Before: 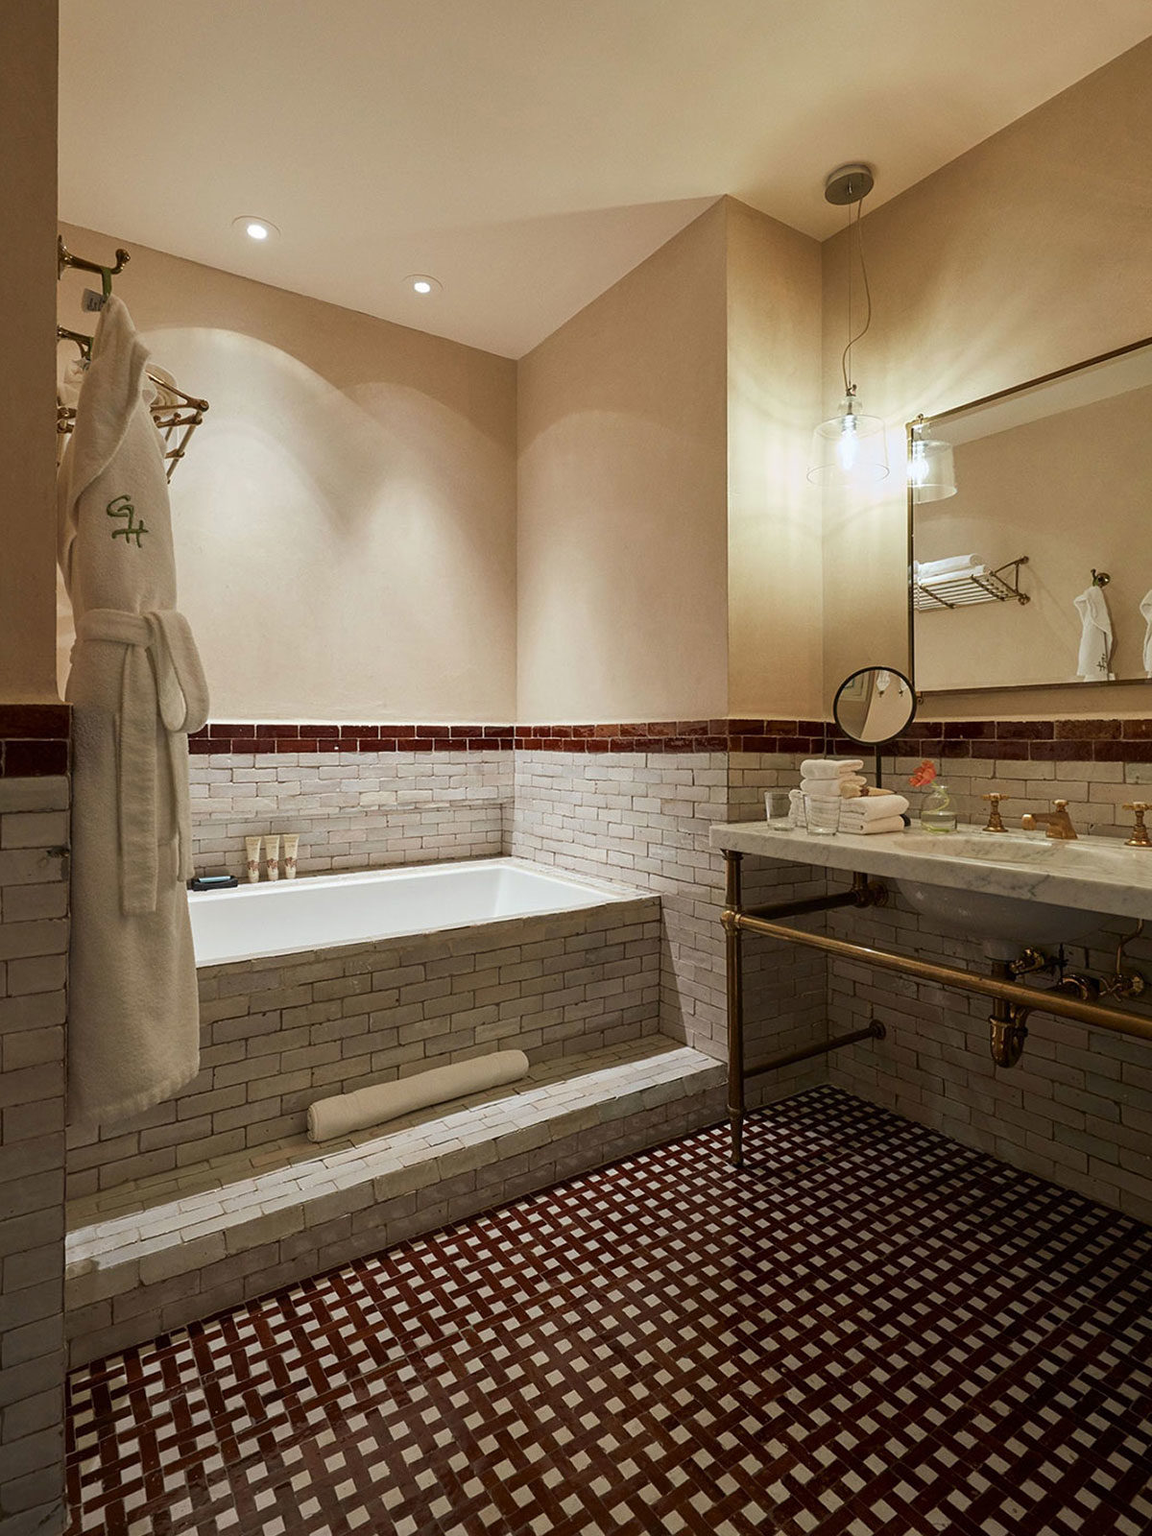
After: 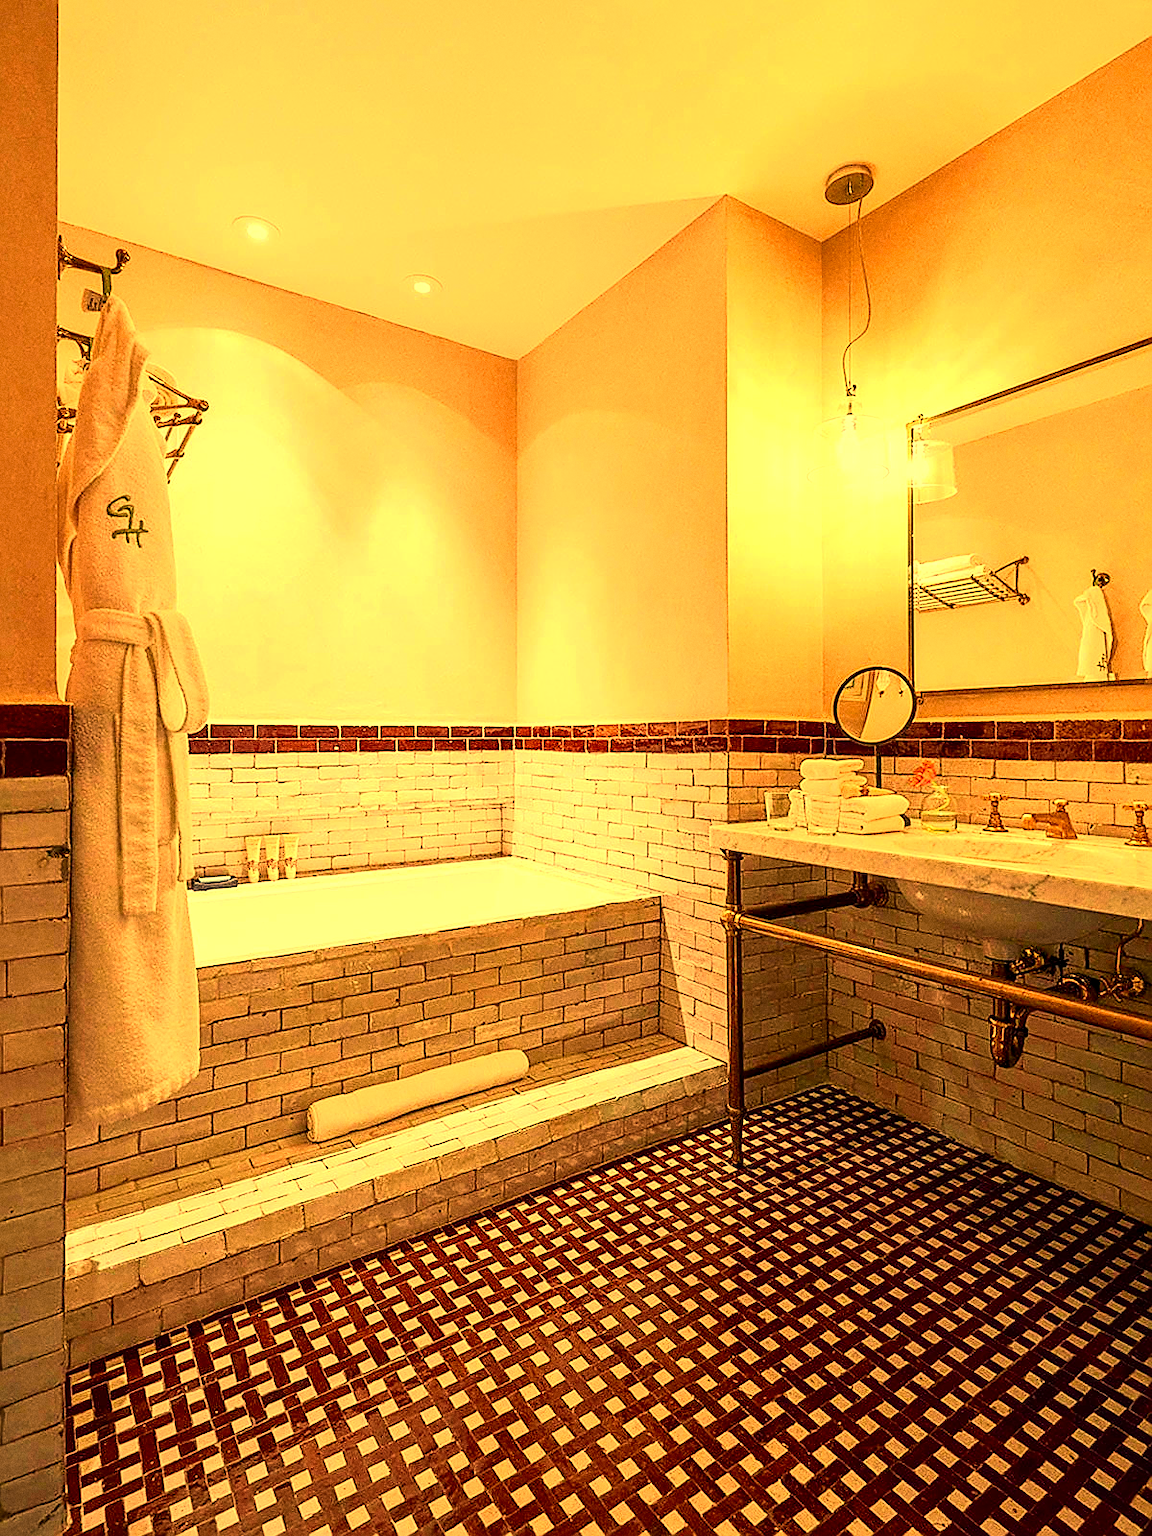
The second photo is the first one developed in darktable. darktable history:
color correction: highlights a* 15, highlights b* 31.55
grain: coarseness 0.09 ISO
tone curve: curves: ch0 [(0, 0) (0.051, 0.027) (0.096, 0.071) (0.241, 0.247) (0.455, 0.52) (0.594, 0.692) (0.715, 0.845) (0.84, 0.936) (1, 1)]; ch1 [(0, 0) (0.1, 0.038) (0.318, 0.243) (0.399, 0.351) (0.478, 0.469) (0.499, 0.499) (0.534, 0.549) (0.565, 0.605) (0.601, 0.644) (0.666, 0.701) (1, 1)]; ch2 [(0, 0) (0.453, 0.45) (0.479, 0.483) (0.504, 0.499) (0.52, 0.508) (0.561, 0.573) (0.592, 0.617) (0.824, 0.815) (1, 1)], color space Lab, independent channels, preserve colors none
white balance: red 1.138, green 0.996, blue 0.812
local contrast: detail 130%
sharpen: radius 1.4, amount 1.25, threshold 0.7
exposure: black level correction 0.001, exposure 1.129 EV, compensate exposure bias true, compensate highlight preservation false
